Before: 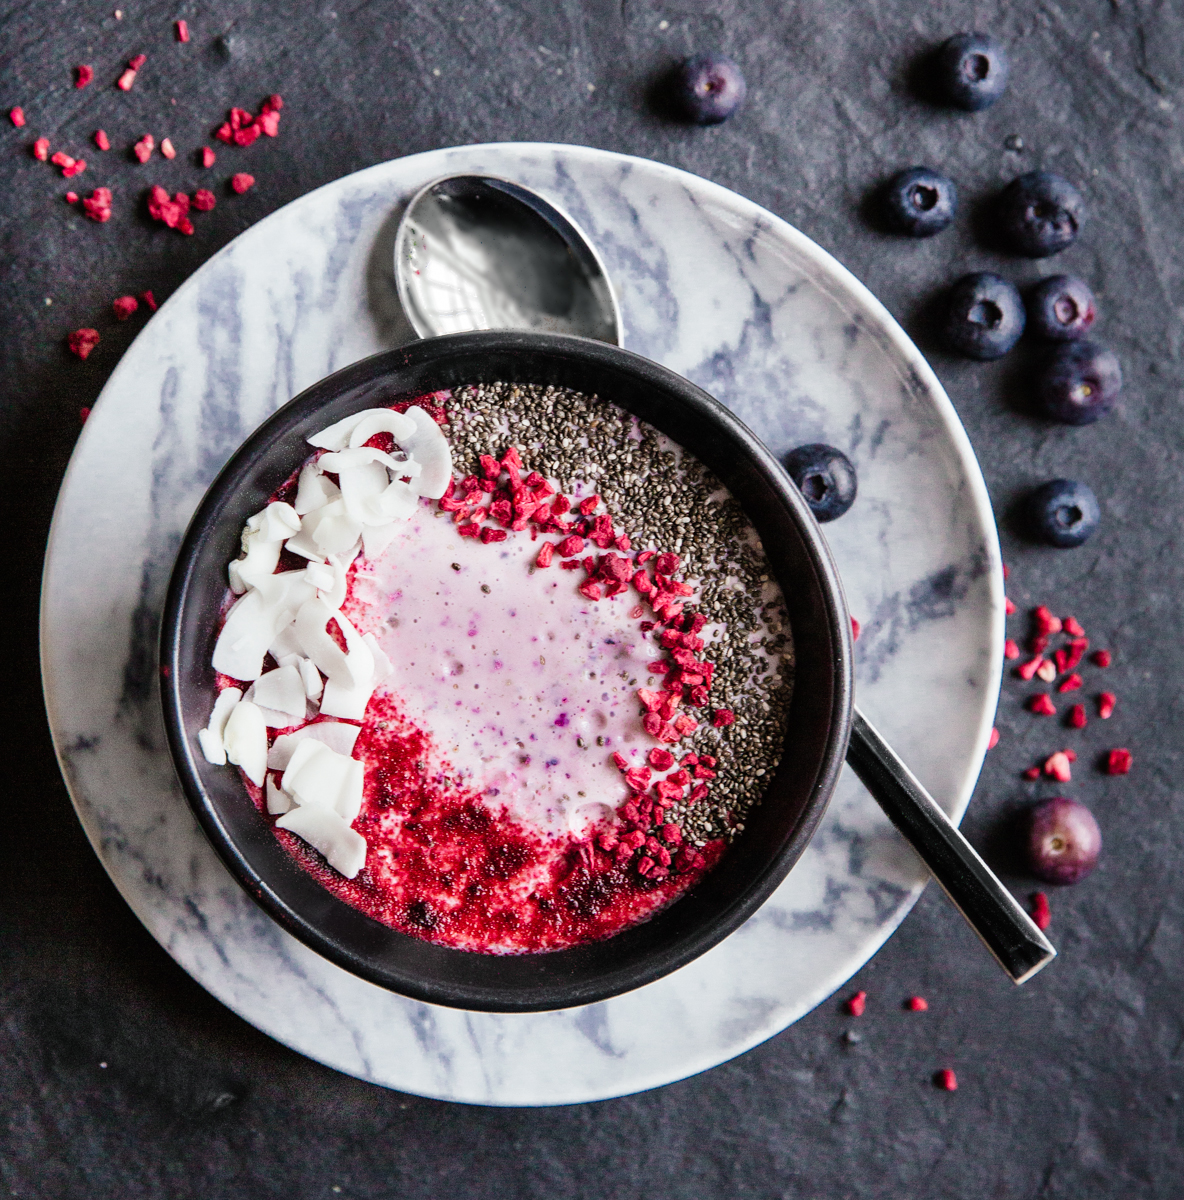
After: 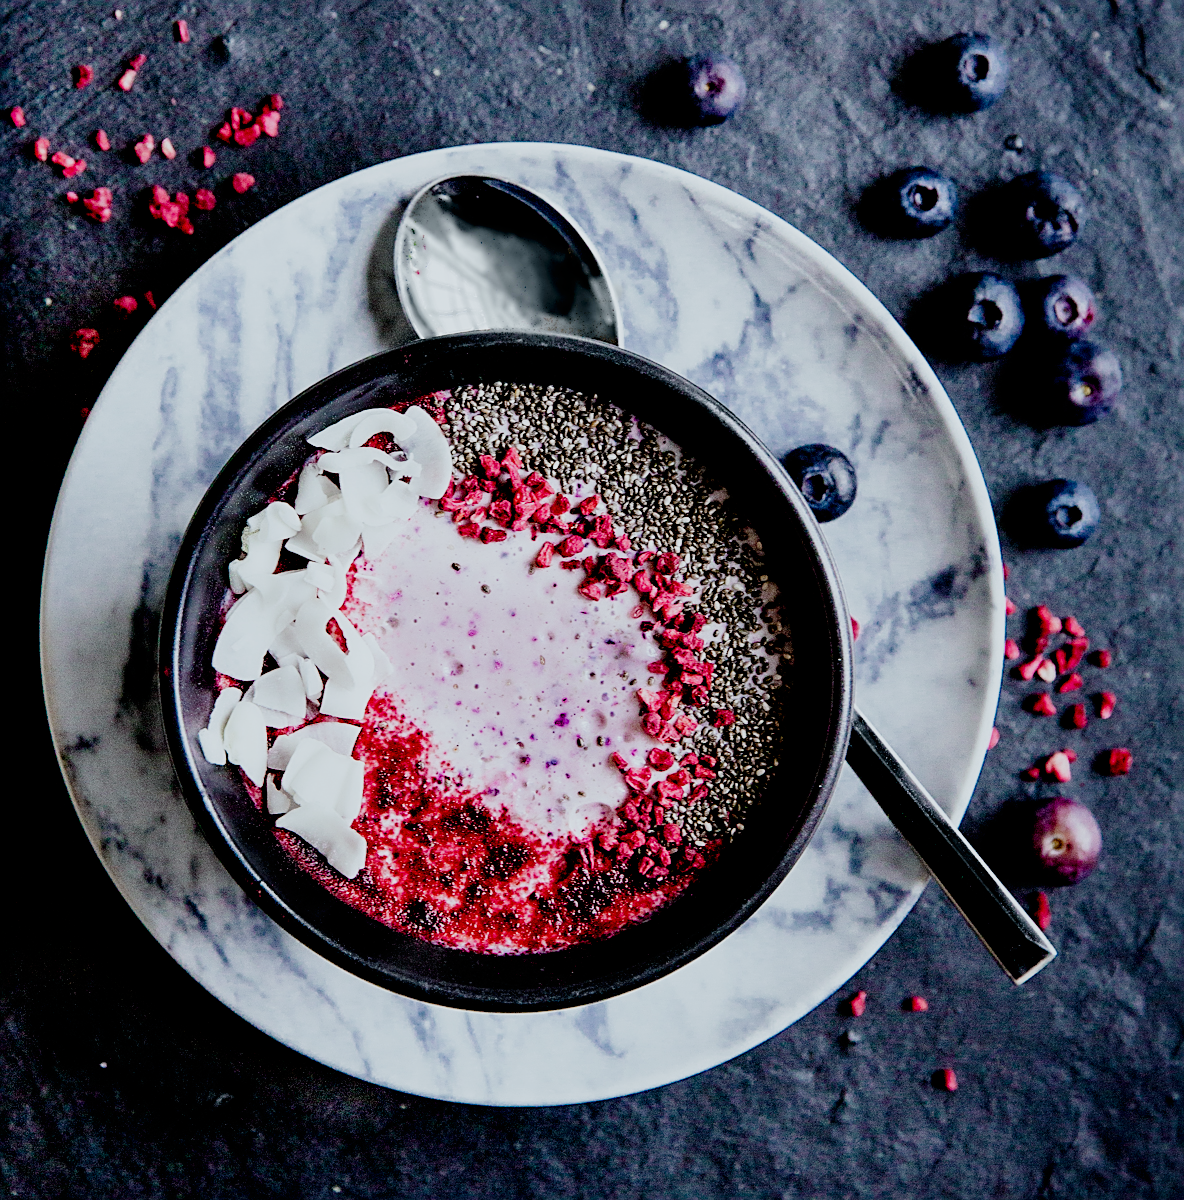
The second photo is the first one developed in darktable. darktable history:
white balance: red 0.925, blue 1.046
tone curve: curves: ch0 [(0, 0) (0.003, 0) (0.011, 0.001) (0.025, 0.002) (0.044, 0.004) (0.069, 0.006) (0.1, 0.009) (0.136, 0.03) (0.177, 0.076) (0.224, 0.13) (0.277, 0.202) (0.335, 0.28) (0.399, 0.367) (0.468, 0.46) (0.543, 0.562) (0.623, 0.67) (0.709, 0.787) (0.801, 0.889) (0.898, 0.972) (1, 1)], preserve colors none
sharpen: on, module defaults
filmic rgb: middle gray luminance 18%, black relative exposure -7.5 EV, white relative exposure 8.5 EV, threshold 6 EV, target black luminance 0%, hardness 2.23, latitude 18.37%, contrast 0.878, highlights saturation mix 5%, shadows ↔ highlights balance 10.15%, add noise in highlights 0, preserve chrominance no, color science v3 (2019), use custom middle-gray values true, iterations of high-quality reconstruction 0, contrast in highlights soft, enable highlight reconstruction true
